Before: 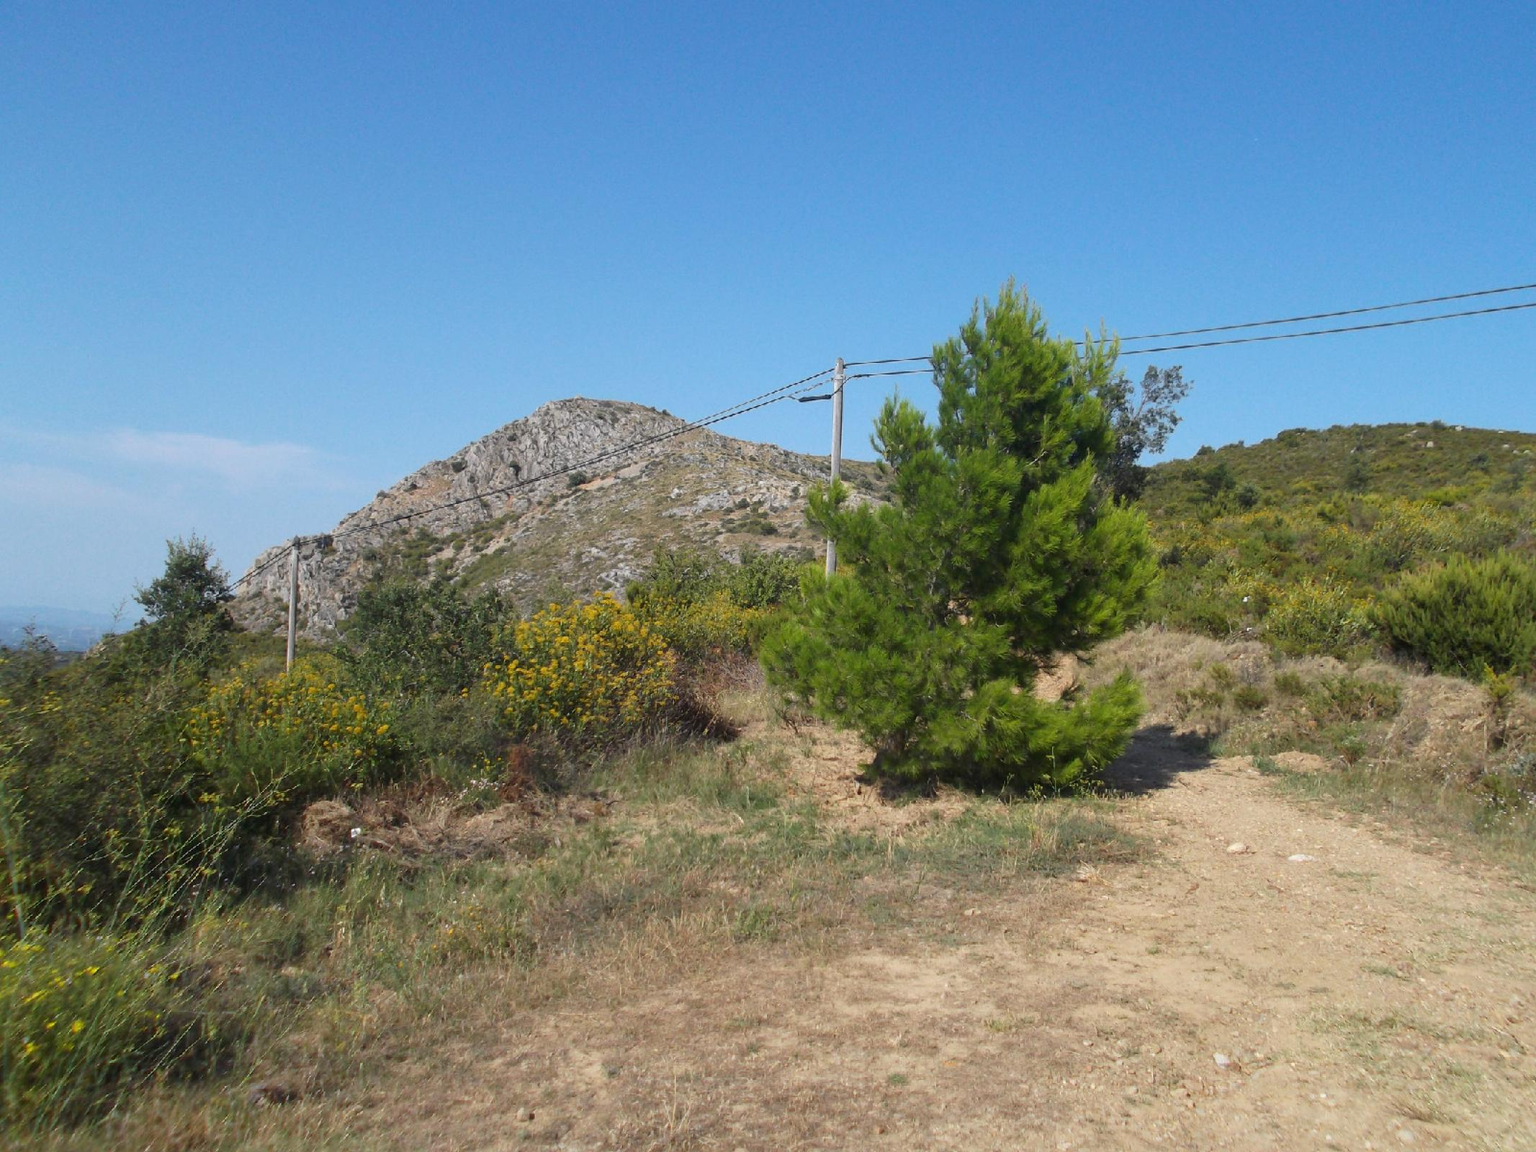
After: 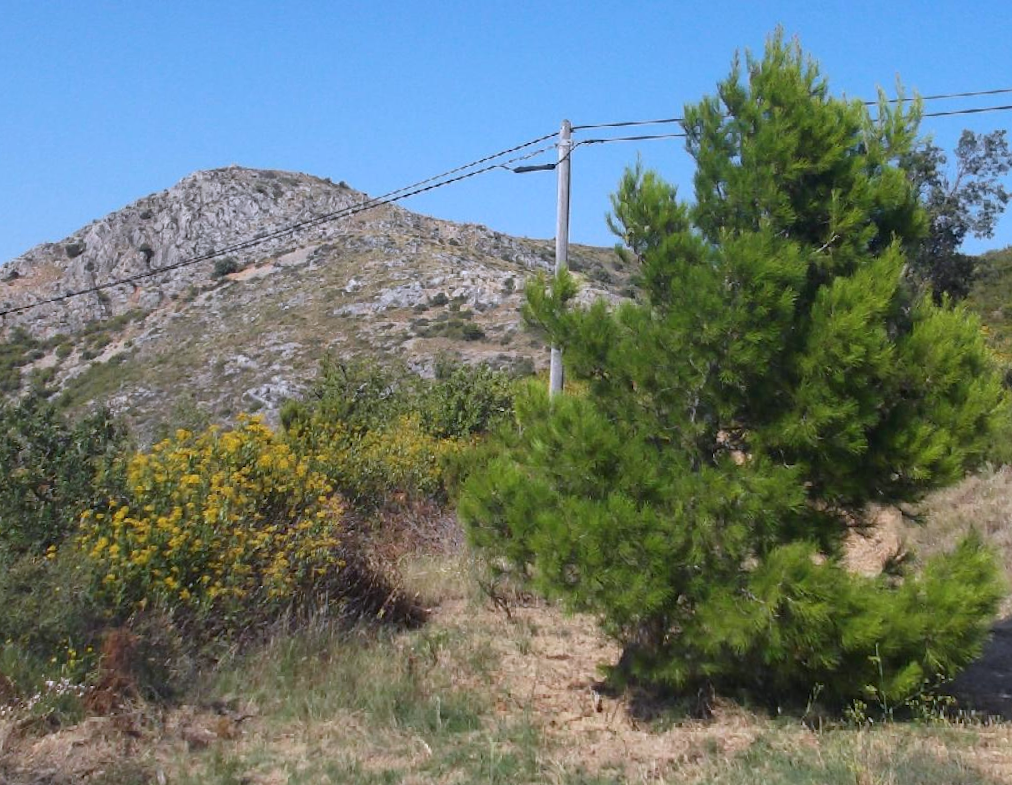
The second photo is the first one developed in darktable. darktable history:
rotate and perspective: rotation 0.72°, lens shift (vertical) -0.352, lens shift (horizontal) -0.051, crop left 0.152, crop right 0.859, crop top 0.019, crop bottom 0.964
white balance: red 1.004, blue 1.024
color calibration: illuminant as shot in camera, x 0.358, y 0.373, temperature 4628.91 K
crop: left 20.932%, top 15.471%, right 21.848%, bottom 34.081%
